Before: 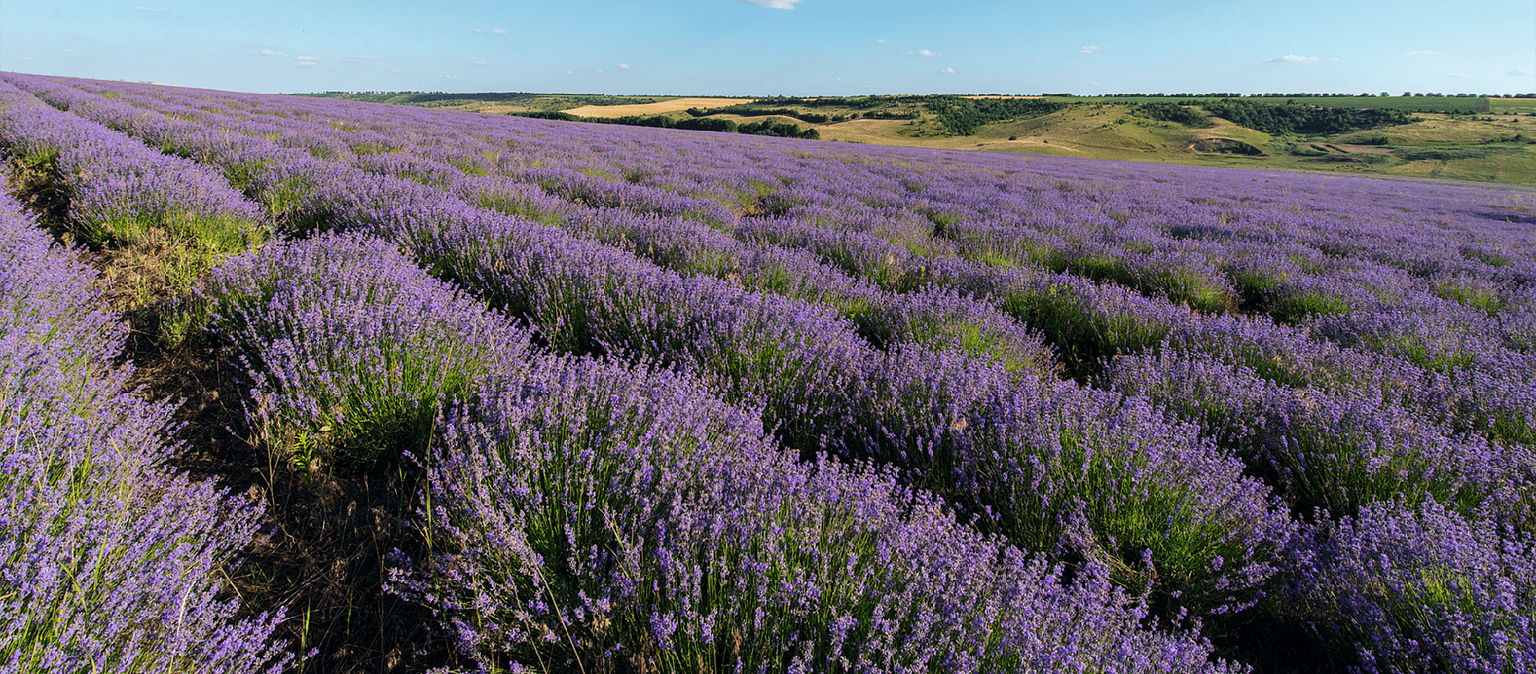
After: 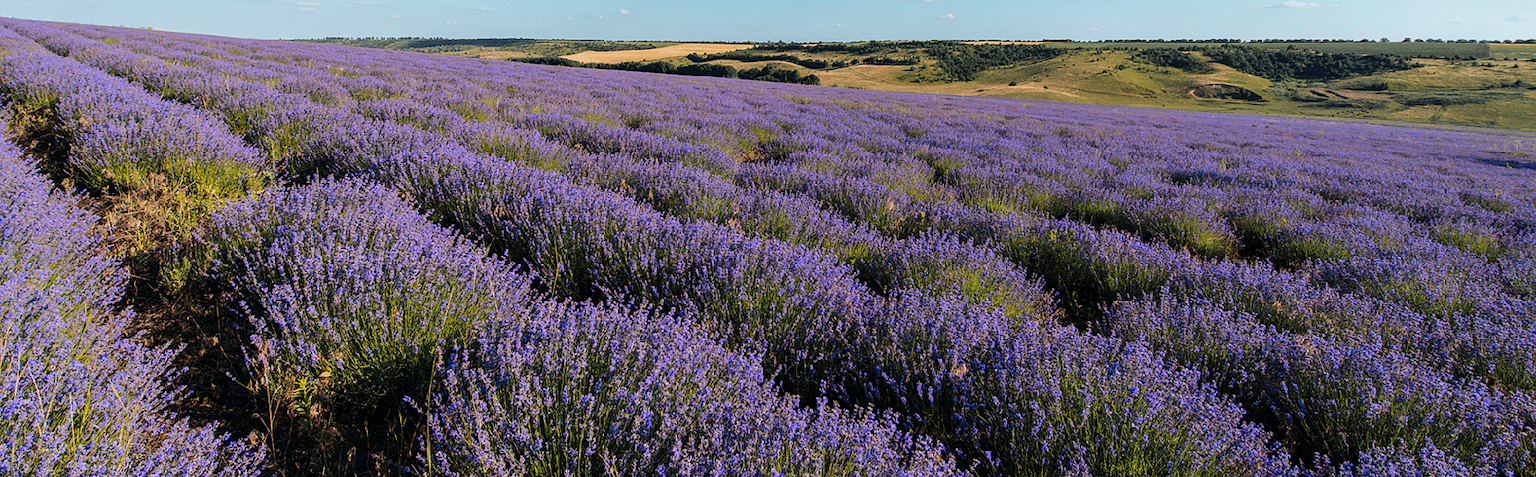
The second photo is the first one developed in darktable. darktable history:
crop and rotate: top 8.169%, bottom 20.942%
color zones: curves: ch1 [(0.29, 0.492) (0.373, 0.185) (0.509, 0.481)]; ch2 [(0.25, 0.462) (0.749, 0.457)]
tone curve: curves: ch0 [(0, 0) (0.087, 0.054) (0.281, 0.245) (0.532, 0.514) (0.835, 0.818) (0.994, 0.955)]; ch1 [(0, 0) (0.27, 0.195) (0.406, 0.435) (0.452, 0.474) (0.495, 0.5) (0.514, 0.508) (0.537, 0.556) (0.654, 0.689) (1, 1)]; ch2 [(0, 0) (0.269, 0.299) (0.459, 0.441) (0.498, 0.499) (0.523, 0.52) (0.551, 0.549) (0.633, 0.625) (0.659, 0.681) (0.718, 0.764) (1, 1)], preserve colors none
